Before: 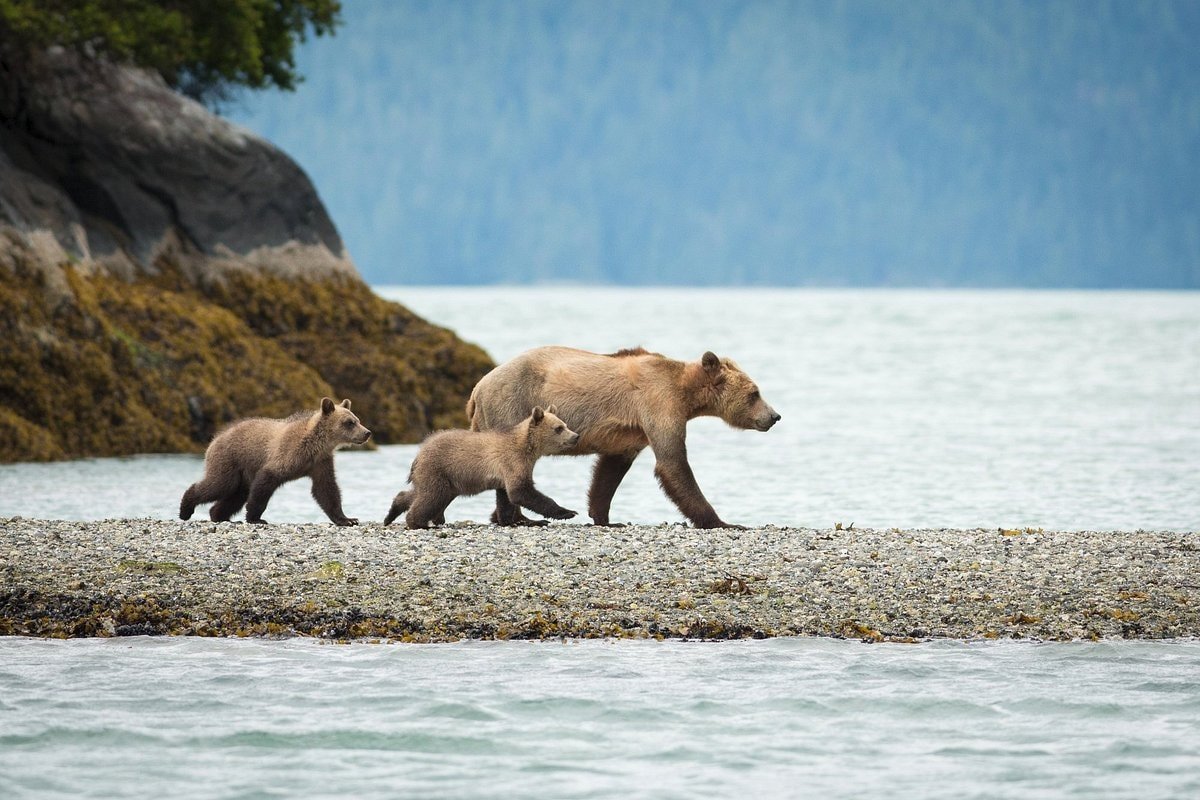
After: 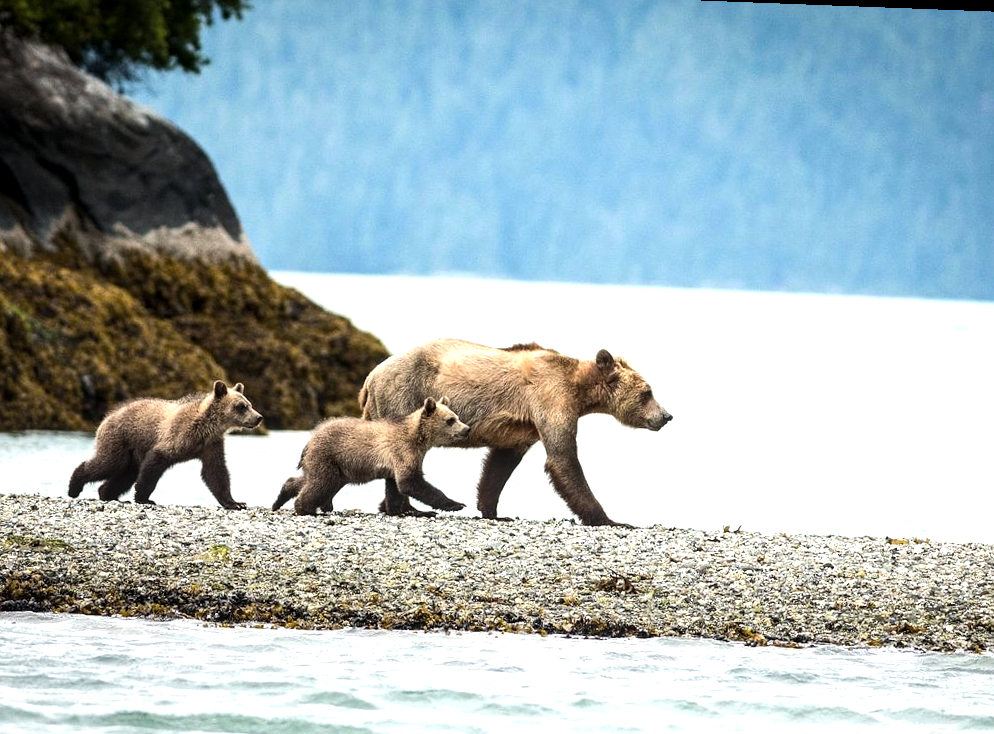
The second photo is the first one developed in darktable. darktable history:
crop: left 9.929%, top 3.475%, right 9.188%, bottom 9.529%
rotate and perspective: rotation 2.17°, automatic cropping off
local contrast: on, module defaults
tone equalizer: -8 EV -1.08 EV, -7 EV -1.01 EV, -6 EV -0.867 EV, -5 EV -0.578 EV, -3 EV 0.578 EV, -2 EV 0.867 EV, -1 EV 1.01 EV, +0 EV 1.08 EV, edges refinement/feathering 500, mask exposure compensation -1.57 EV, preserve details no
exposure: black level correction 0.009, exposure -0.159 EV, compensate highlight preservation false
